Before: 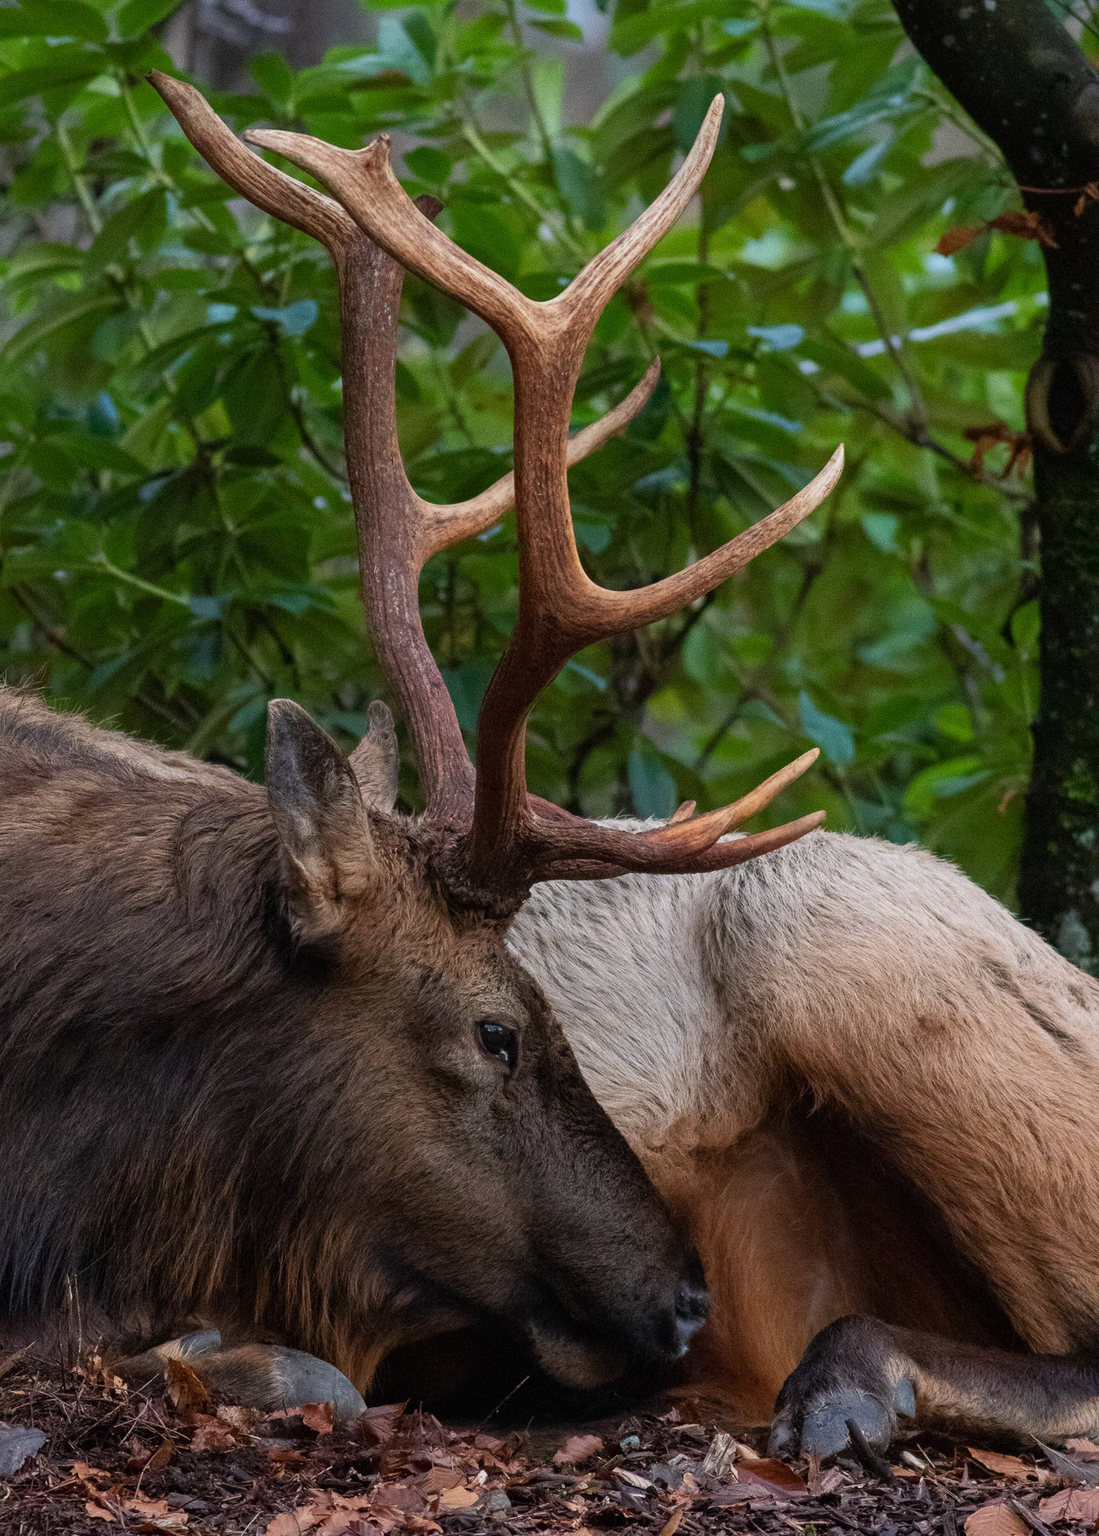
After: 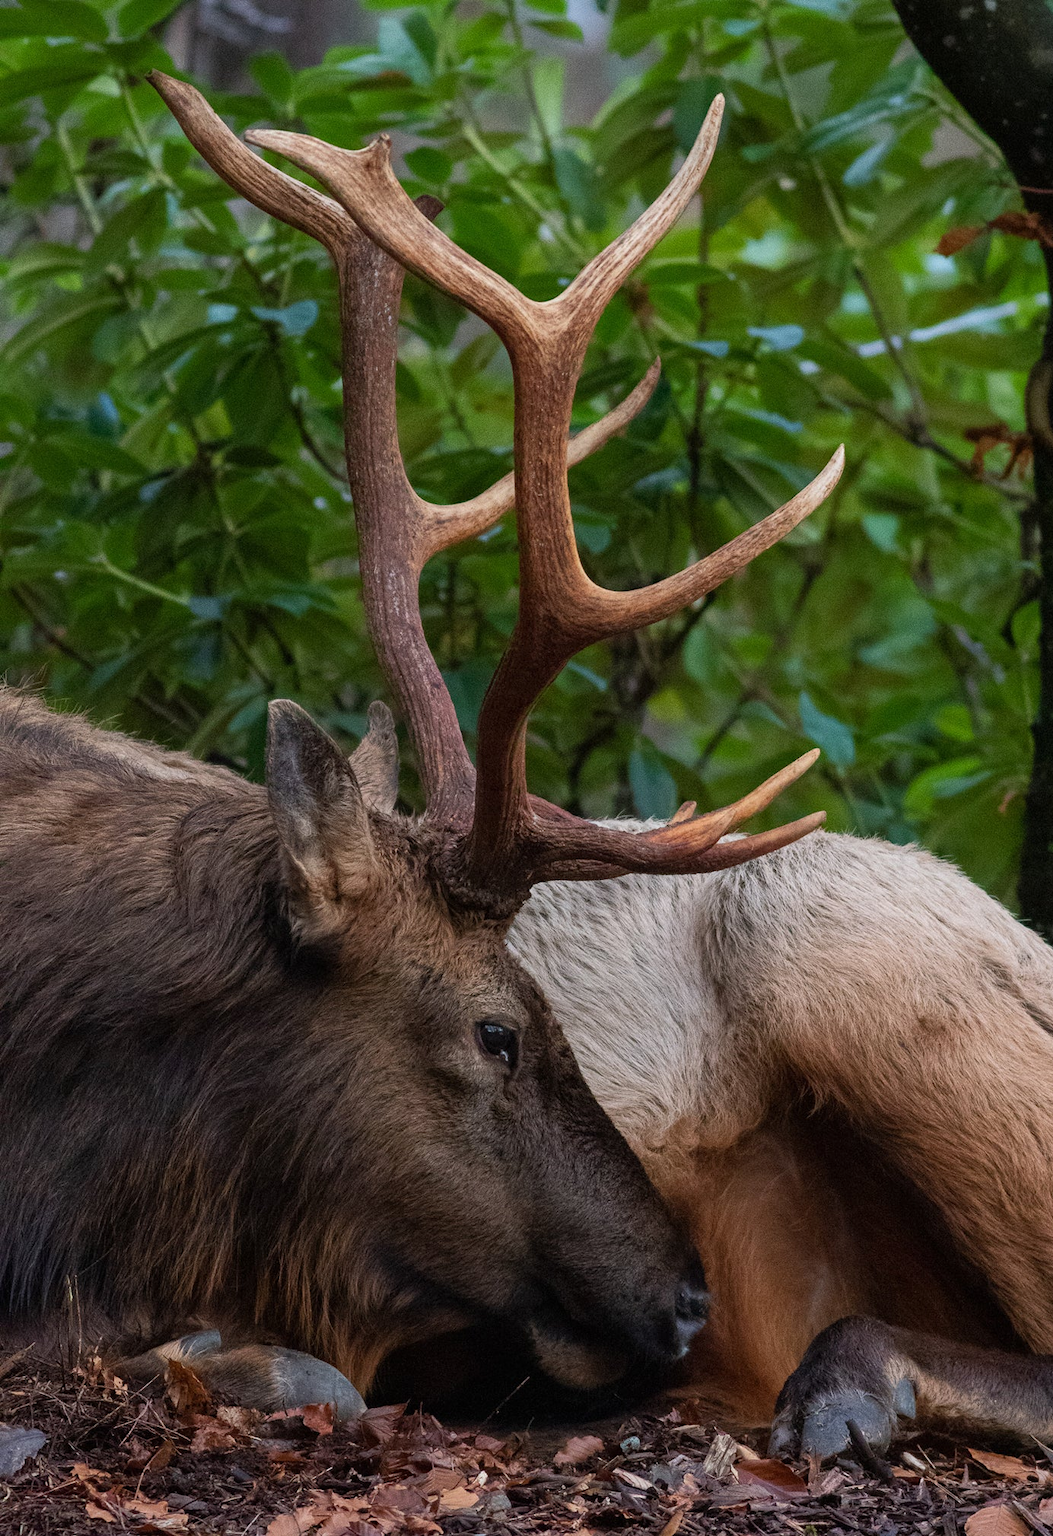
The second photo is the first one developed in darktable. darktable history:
crop: right 4.126%, bottom 0.031%
base curve: curves: ch0 [(0, 0) (0.297, 0.298) (1, 1)], preserve colors none
